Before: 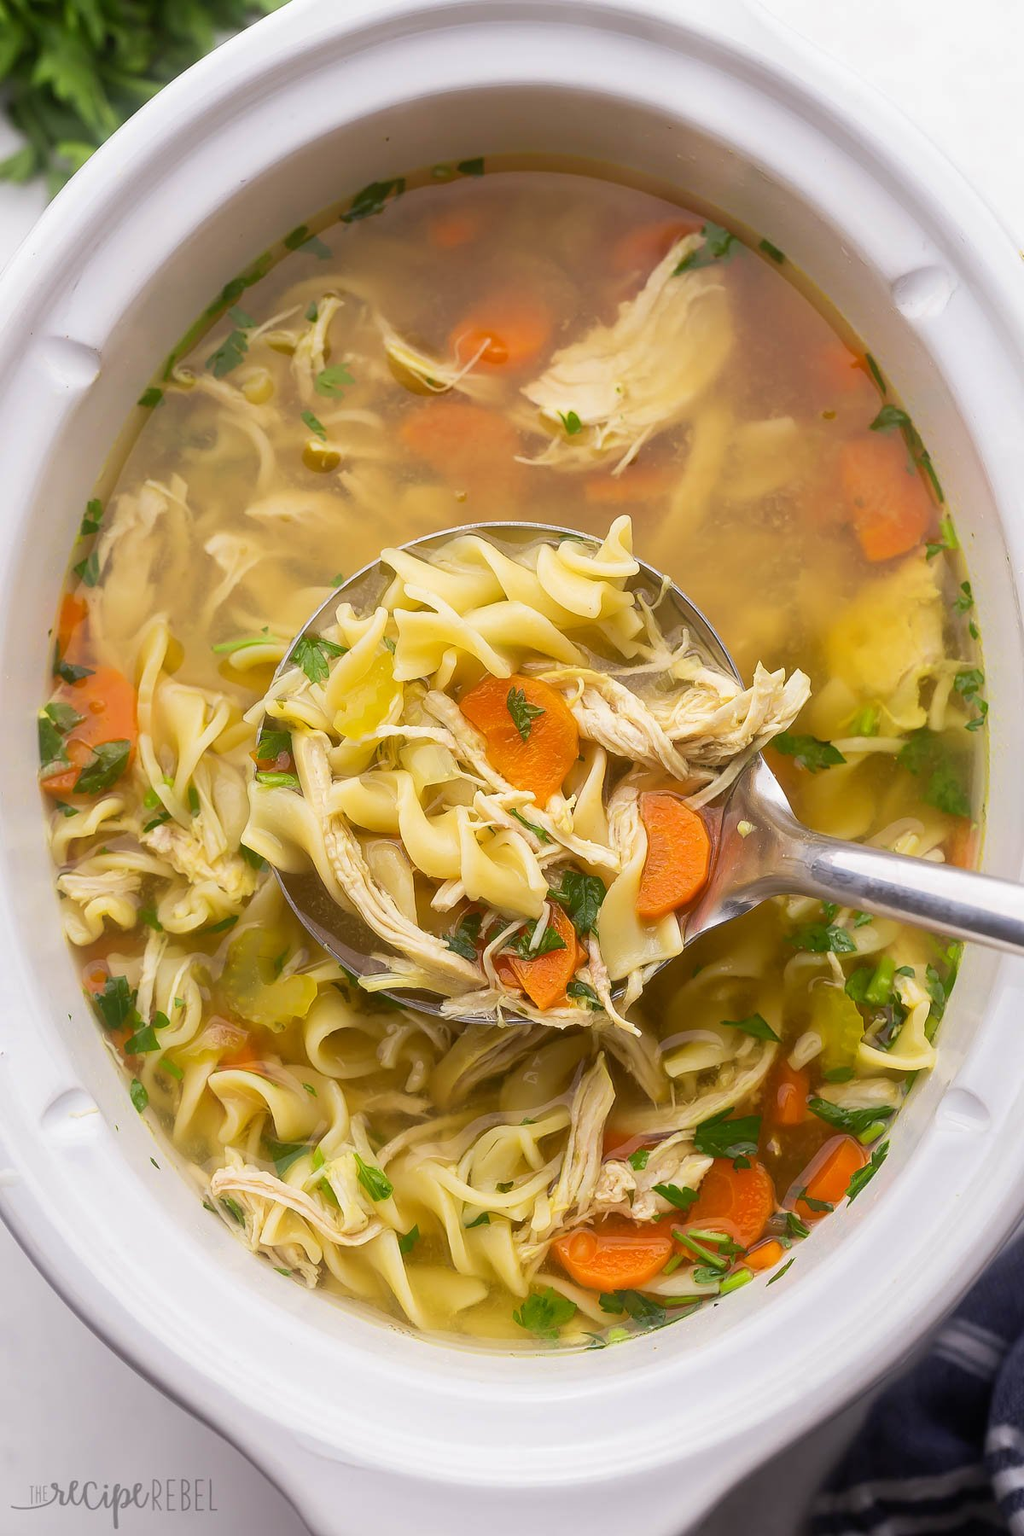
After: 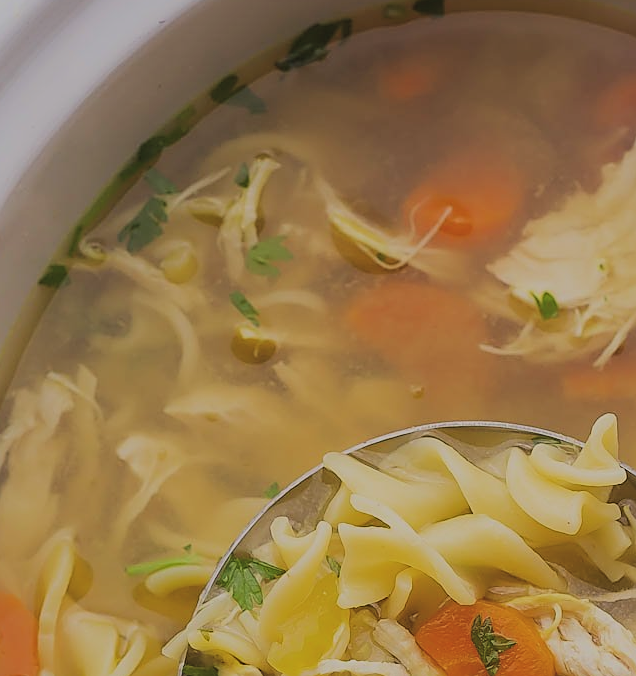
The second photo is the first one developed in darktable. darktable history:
filmic rgb: black relative exposure -7.22 EV, white relative exposure 5.37 EV, hardness 3.03, color science v6 (2022)
crop: left 10.283%, top 10.556%, right 36.647%, bottom 51.889%
sharpen: on, module defaults
exposure: black level correction -0.015, exposure -0.517 EV, compensate exposure bias true, compensate highlight preservation false
